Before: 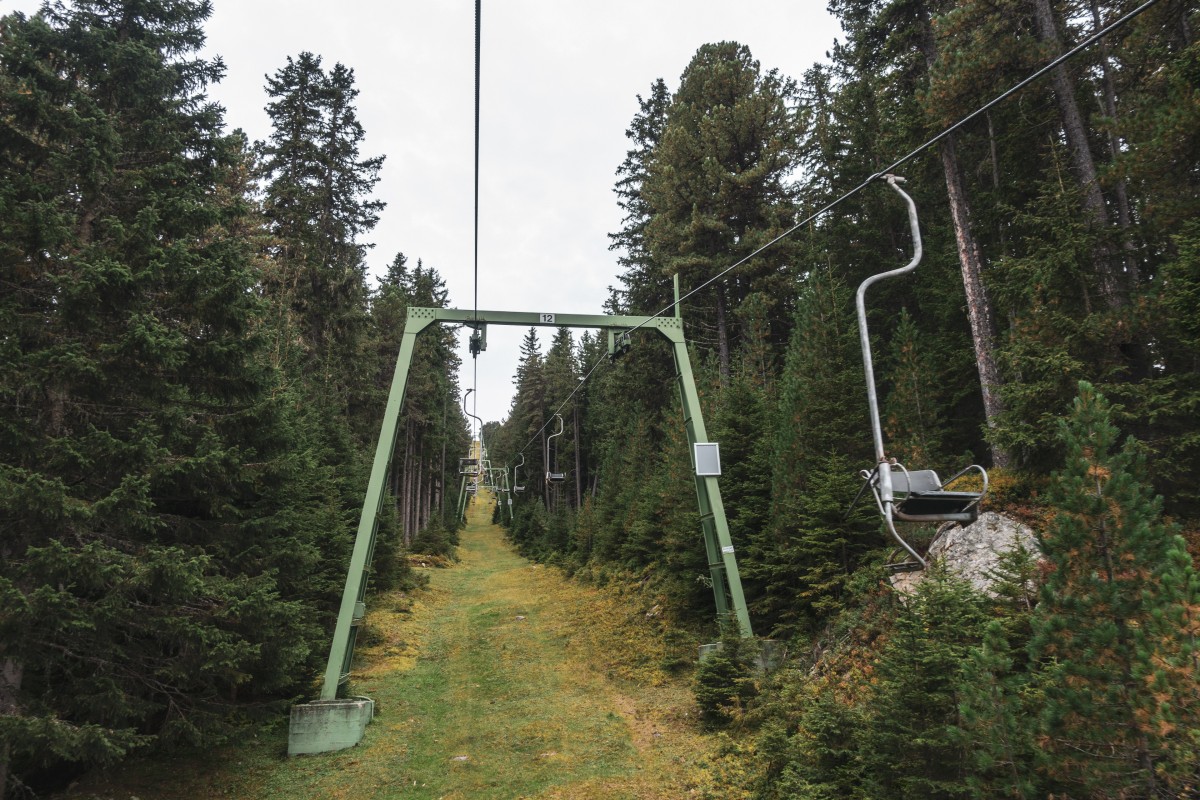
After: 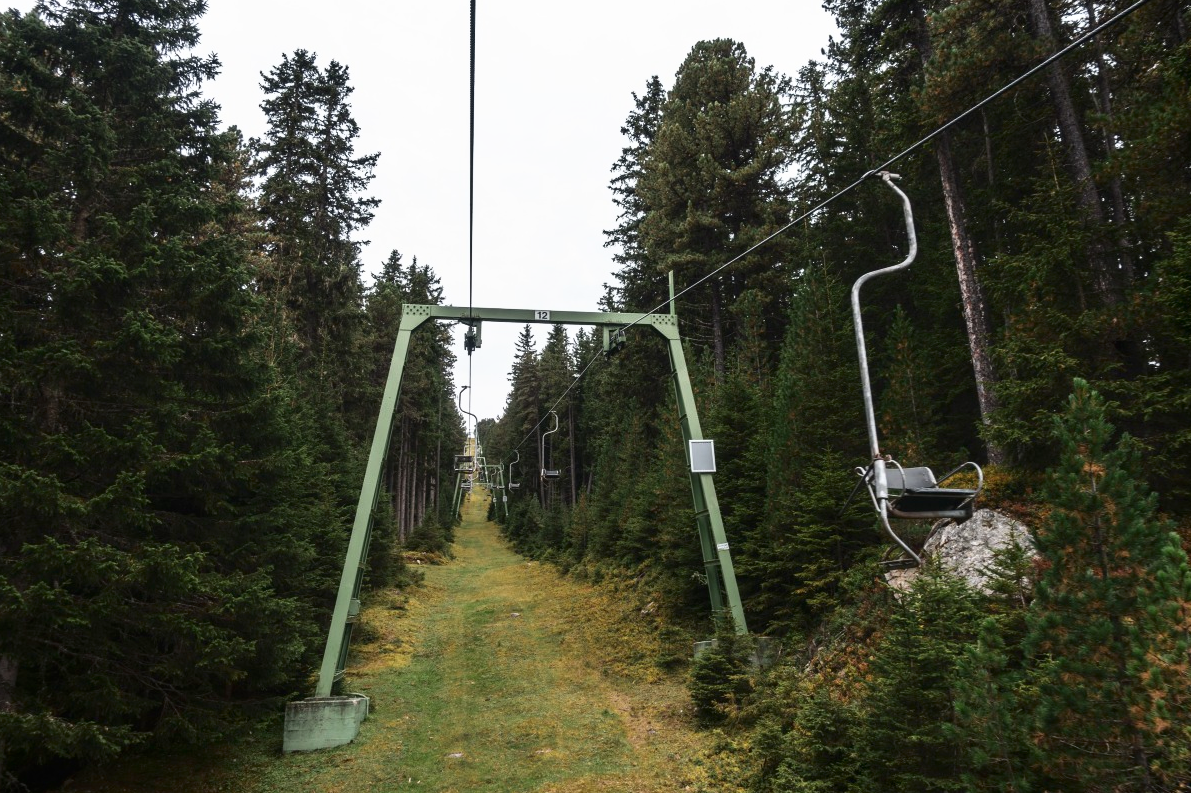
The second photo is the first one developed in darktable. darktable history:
crop: left 0.434%, top 0.485%, right 0.244%, bottom 0.386%
shadows and highlights: shadows -62.32, white point adjustment -5.22, highlights 61.59
